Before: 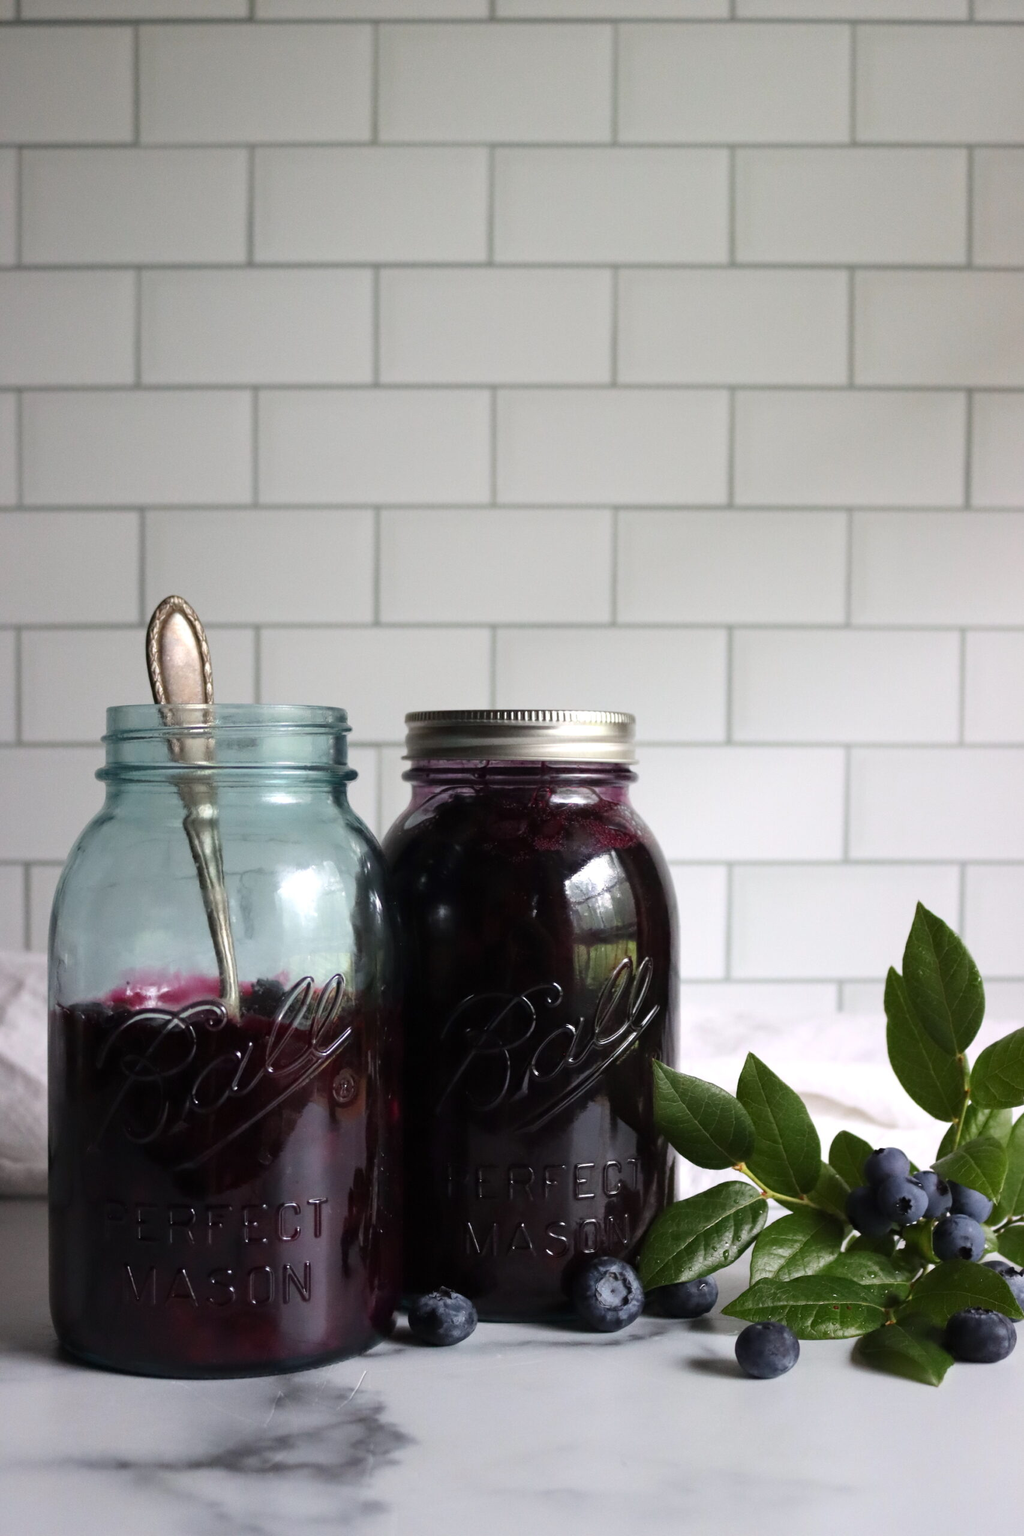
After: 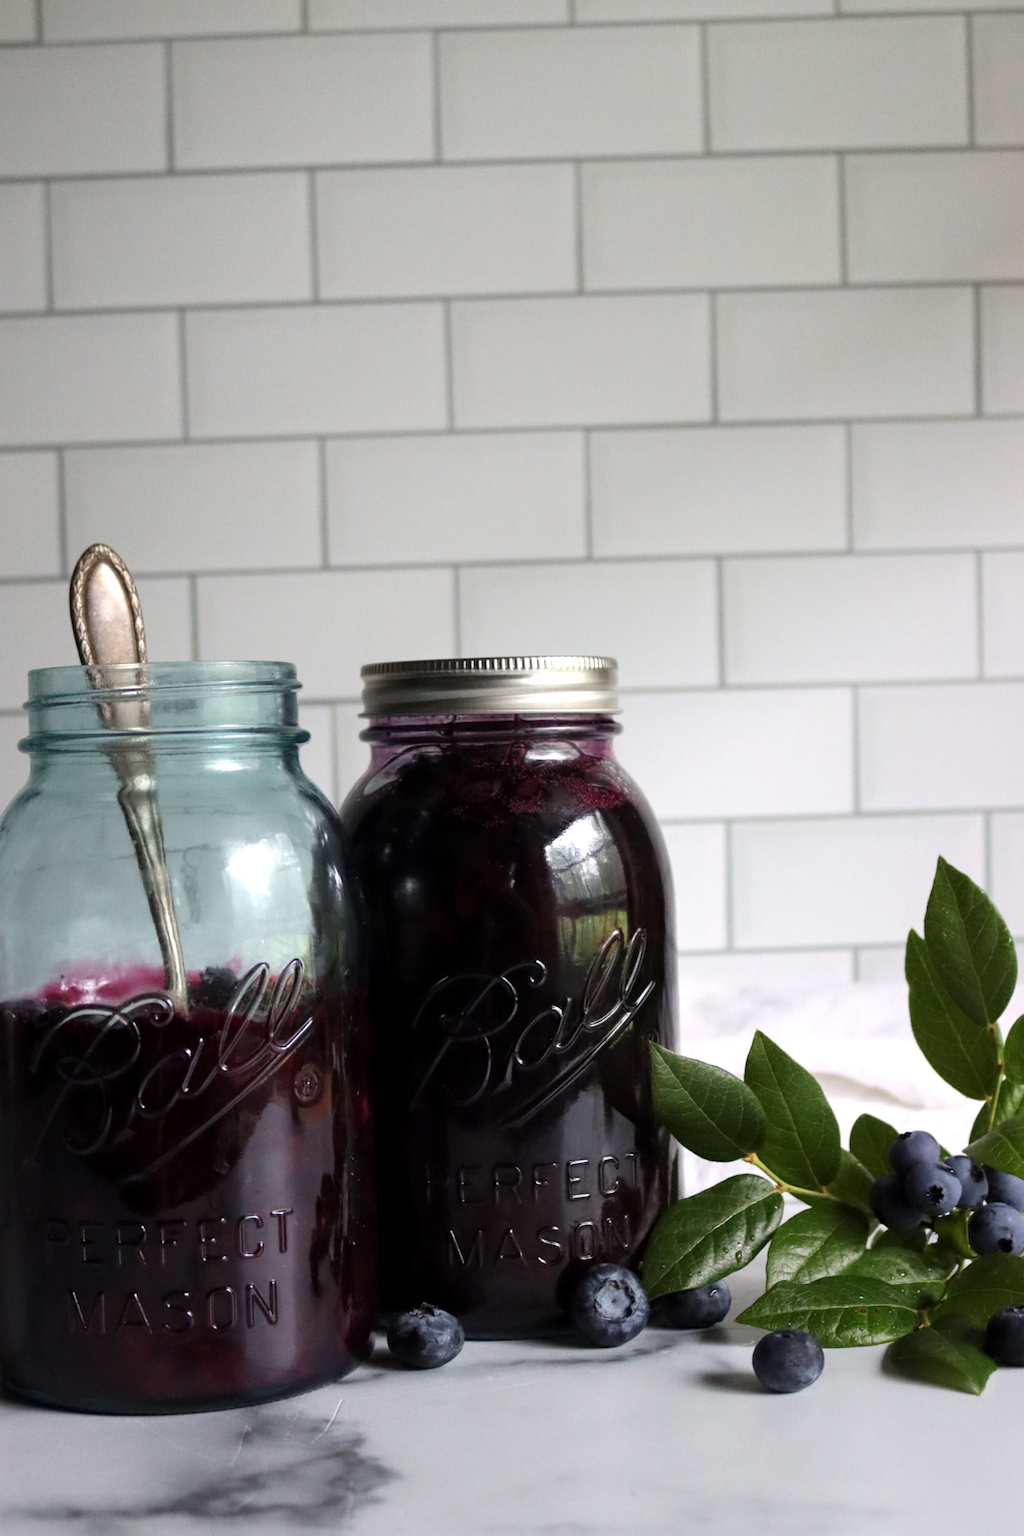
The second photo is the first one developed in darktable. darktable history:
crop and rotate: angle 1.96°, left 5.673%, top 5.673%
white balance: emerald 1
local contrast: highlights 100%, shadows 100%, detail 120%, midtone range 0.2
